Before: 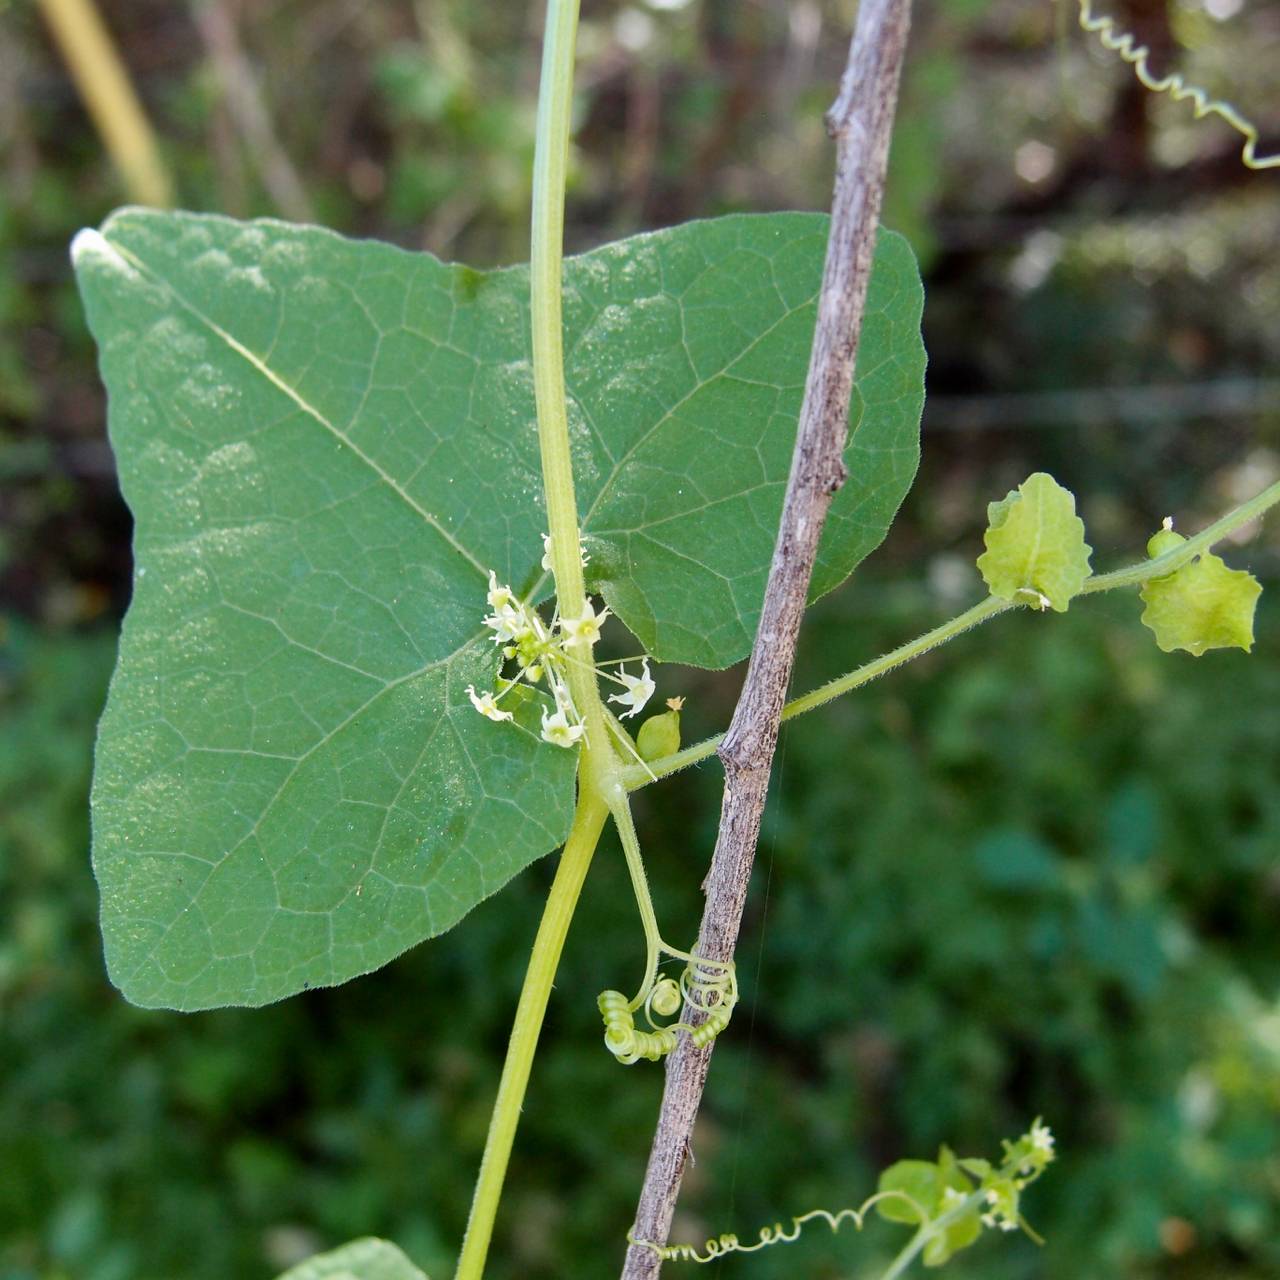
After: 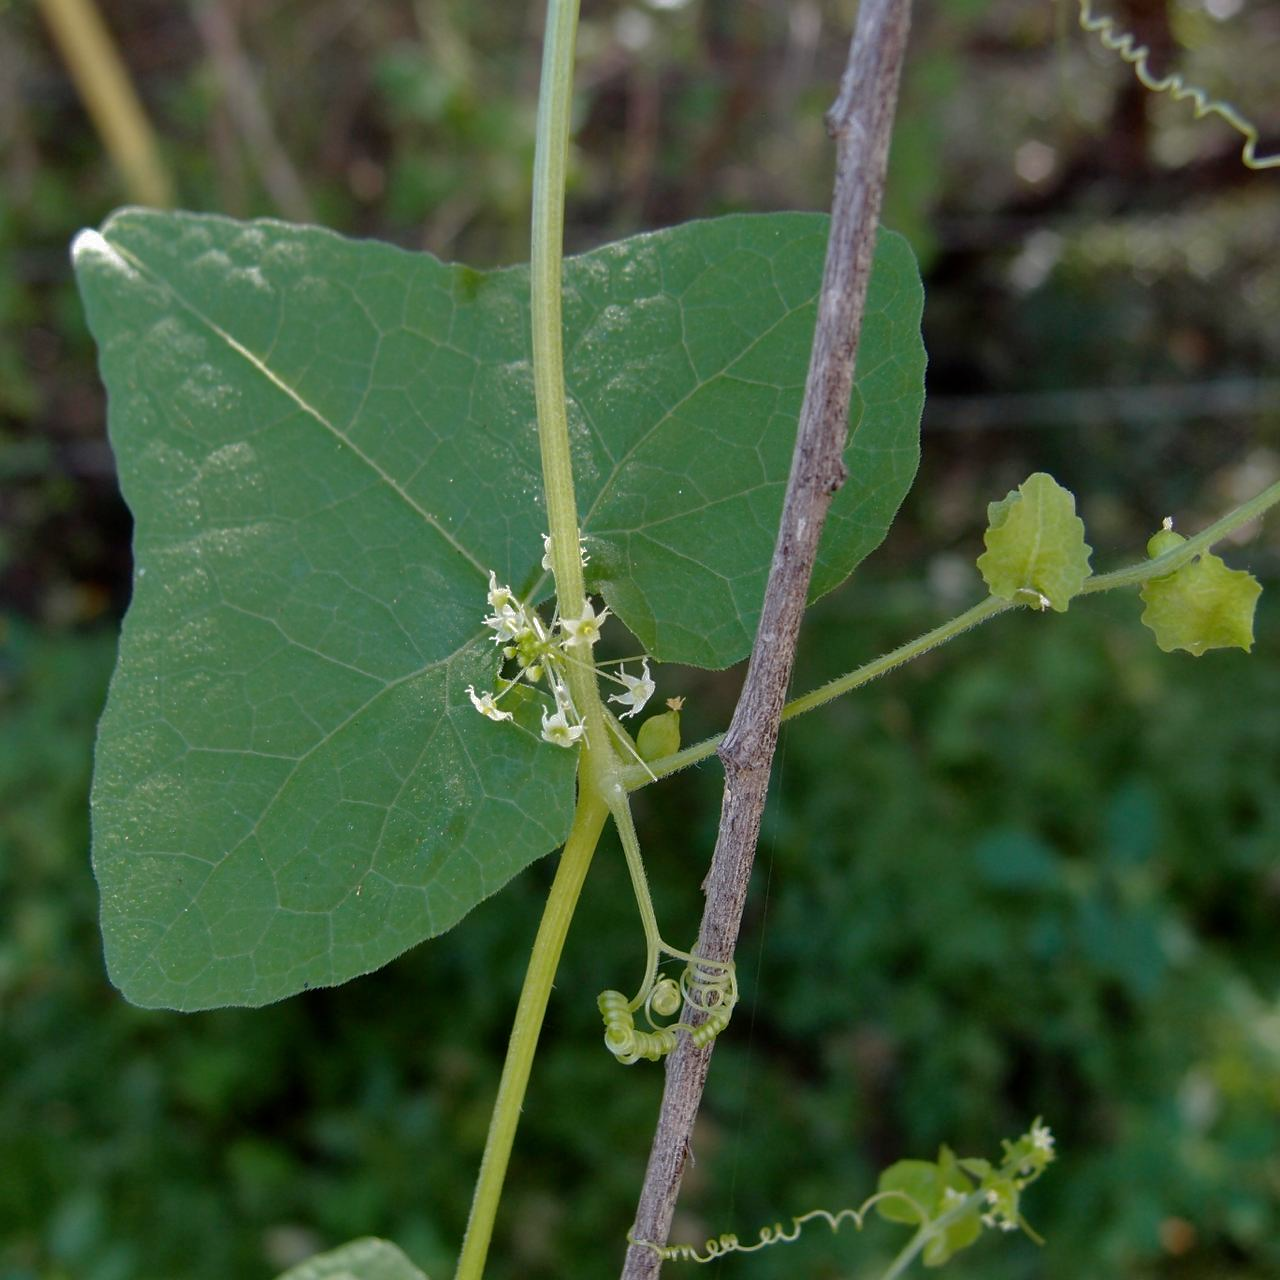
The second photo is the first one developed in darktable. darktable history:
base curve: curves: ch0 [(0, 0) (0.841, 0.609) (1, 1)]
shadows and highlights: shadows 12, white point adjustment 1.2, highlights -0.36, soften with gaussian
